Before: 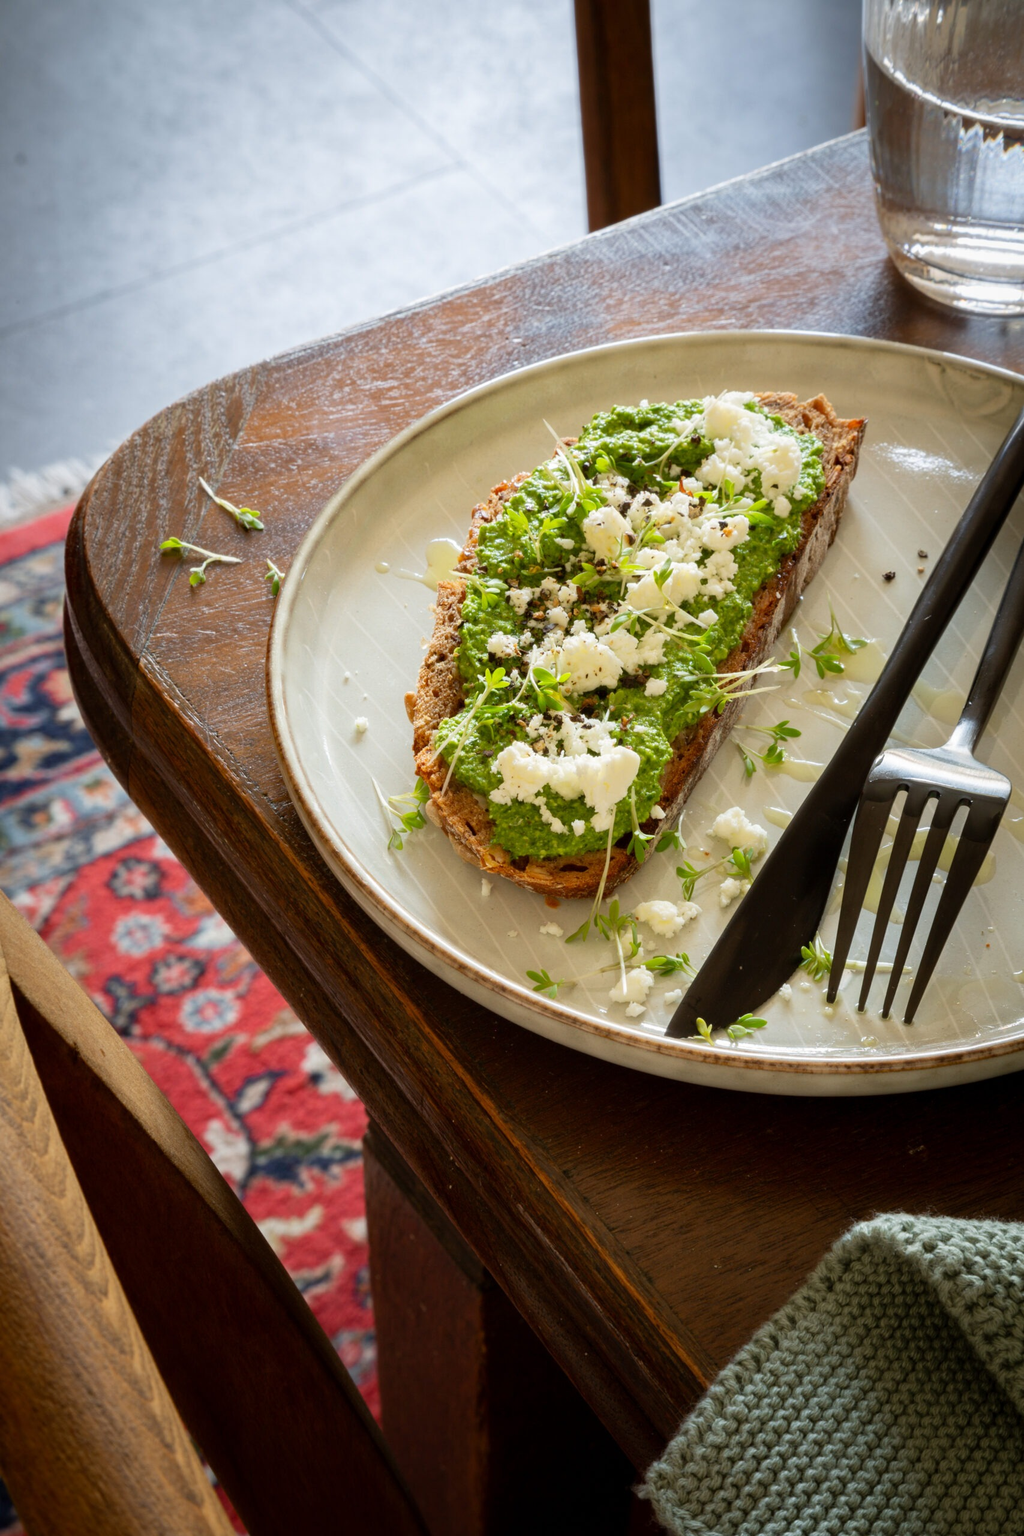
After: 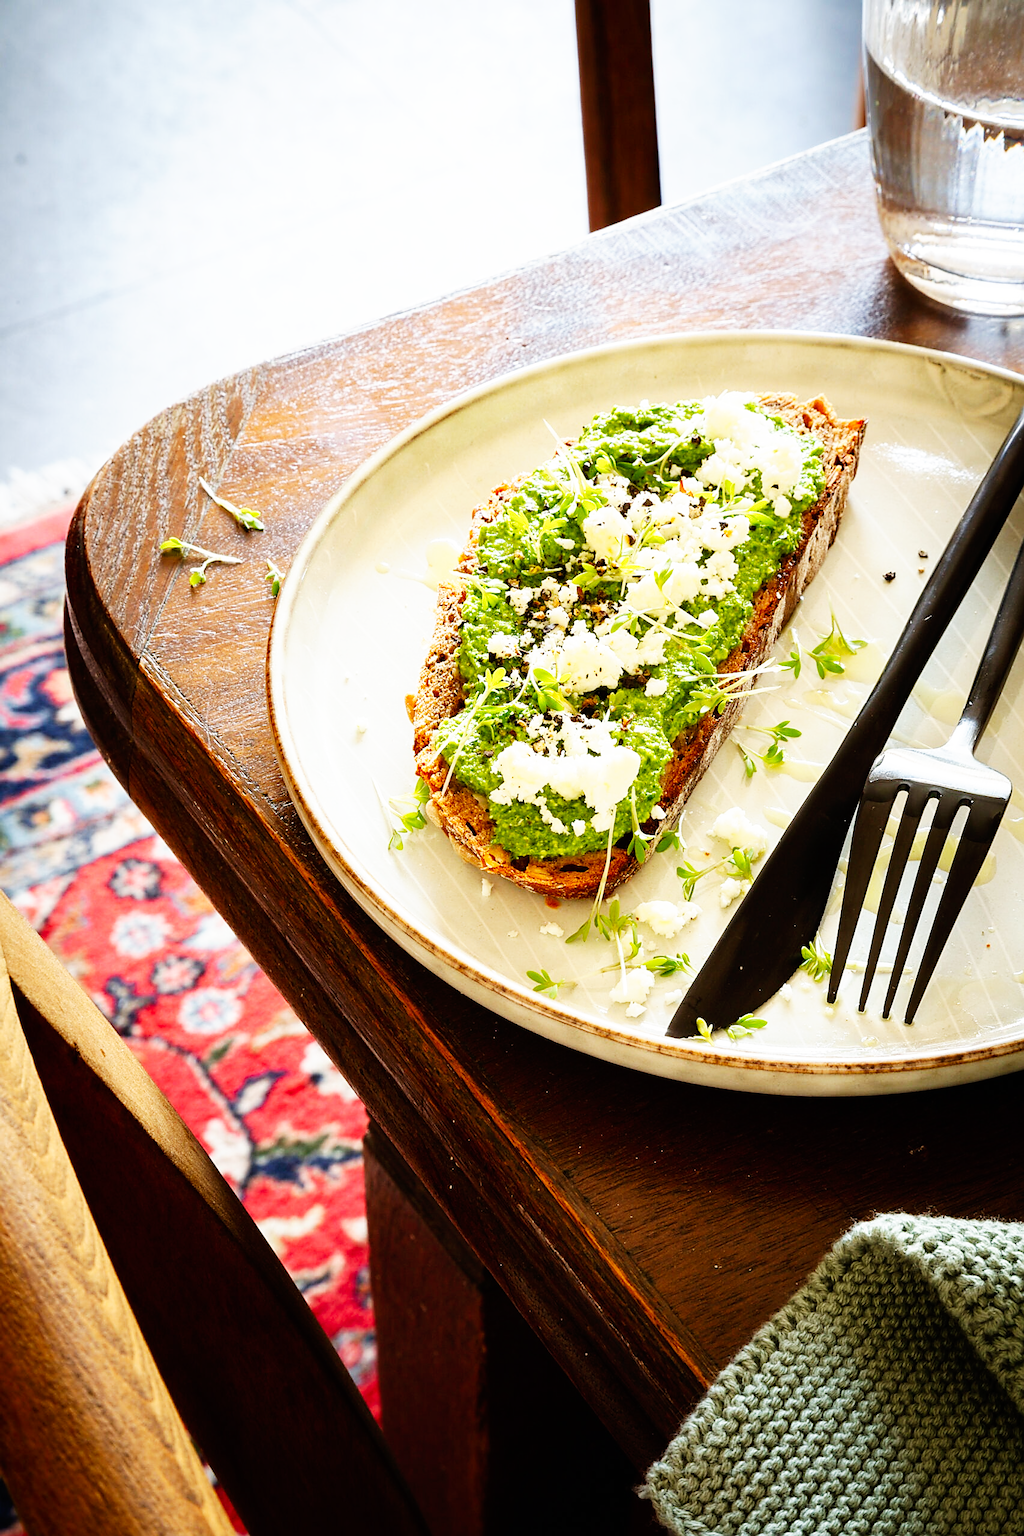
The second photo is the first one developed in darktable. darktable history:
sharpen: radius 1.4, amount 1.25, threshold 0.7
base curve: curves: ch0 [(0, 0) (0.007, 0.004) (0.027, 0.03) (0.046, 0.07) (0.207, 0.54) (0.442, 0.872) (0.673, 0.972) (1, 1)], preserve colors none
